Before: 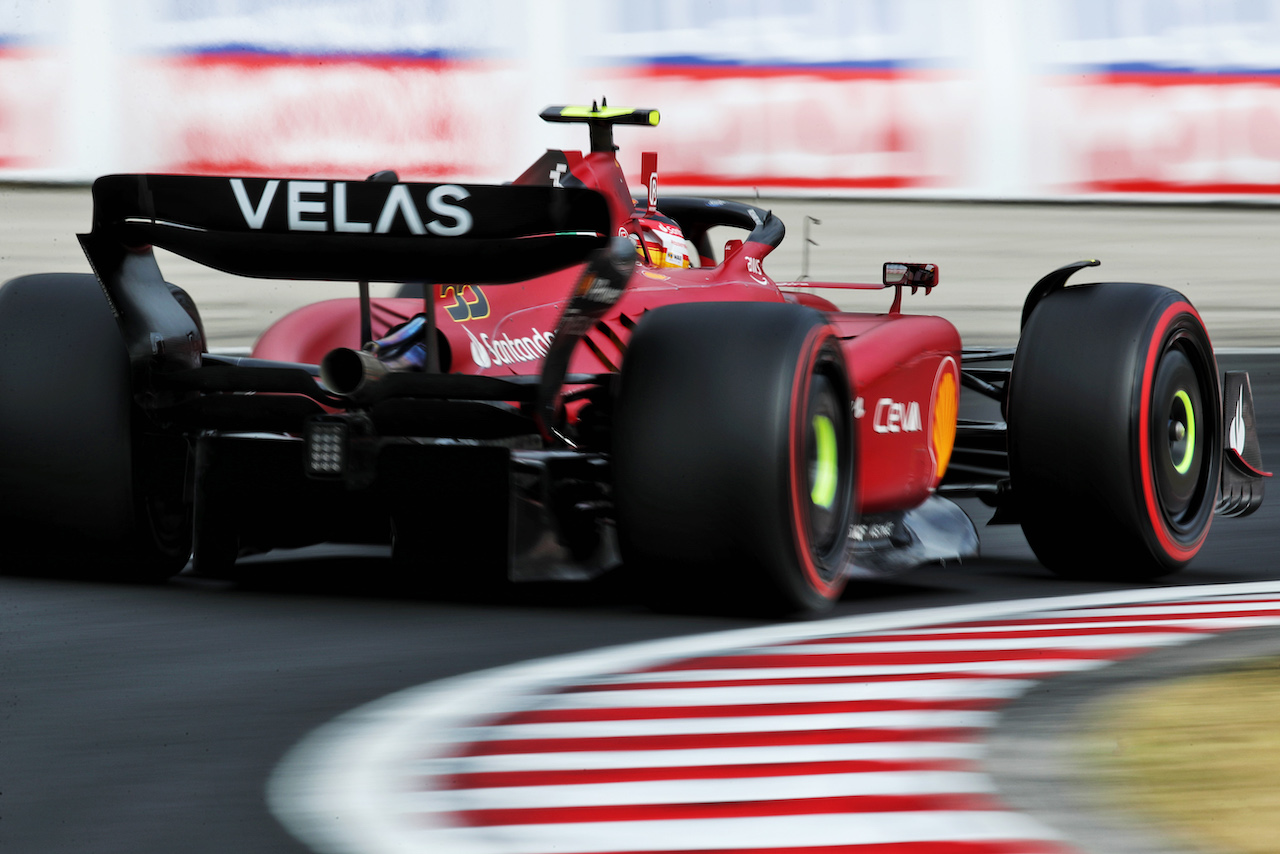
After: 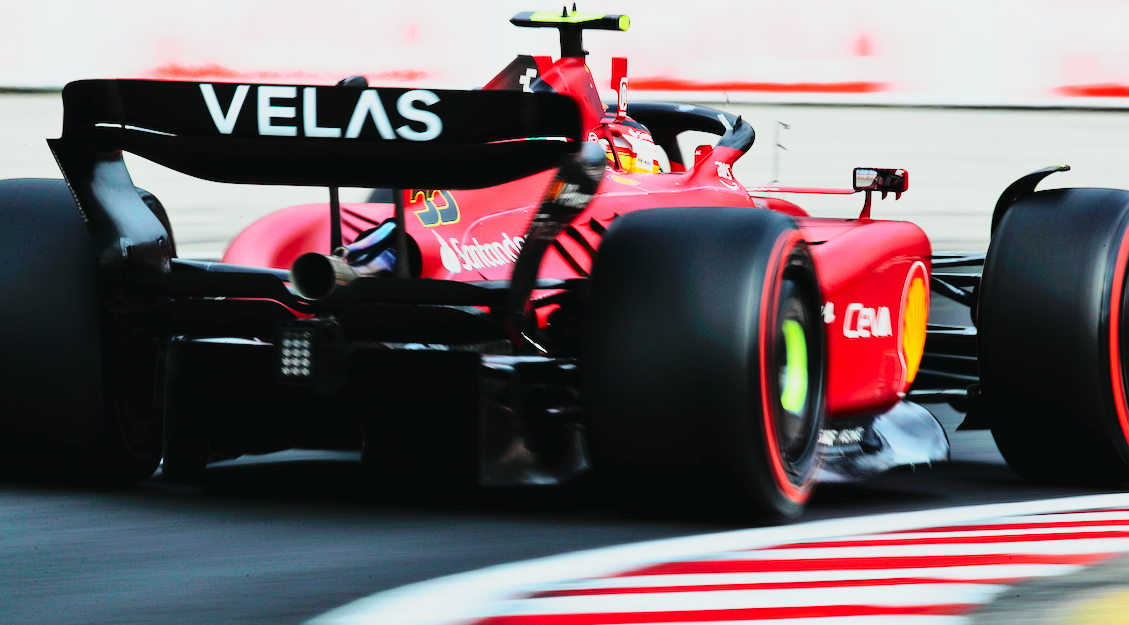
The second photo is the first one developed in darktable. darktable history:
crop and rotate: left 2.408%, top 11.138%, right 9.349%, bottom 15.595%
tone curve: curves: ch0 [(0, 0.022) (0.114, 0.088) (0.282, 0.316) (0.446, 0.511) (0.613, 0.693) (0.786, 0.843) (0.999, 0.949)]; ch1 [(0, 0) (0.395, 0.343) (0.463, 0.427) (0.486, 0.474) (0.503, 0.5) (0.535, 0.522) (0.555, 0.546) (0.594, 0.614) (0.755, 0.793) (1, 1)]; ch2 [(0, 0) (0.369, 0.388) (0.449, 0.431) (0.501, 0.5) (0.528, 0.517) (0.561, 0.59) (0.612, 0.646) (0.697, 0.721) (1, 1)], color space Lab, independent channels
base curve: curves: ch0 [(0, 0) (0.028, 0.03) (0.121, 0.232) (0.46, 0.748) (0.859, 0.968) (1, 1)], preserve colors none
